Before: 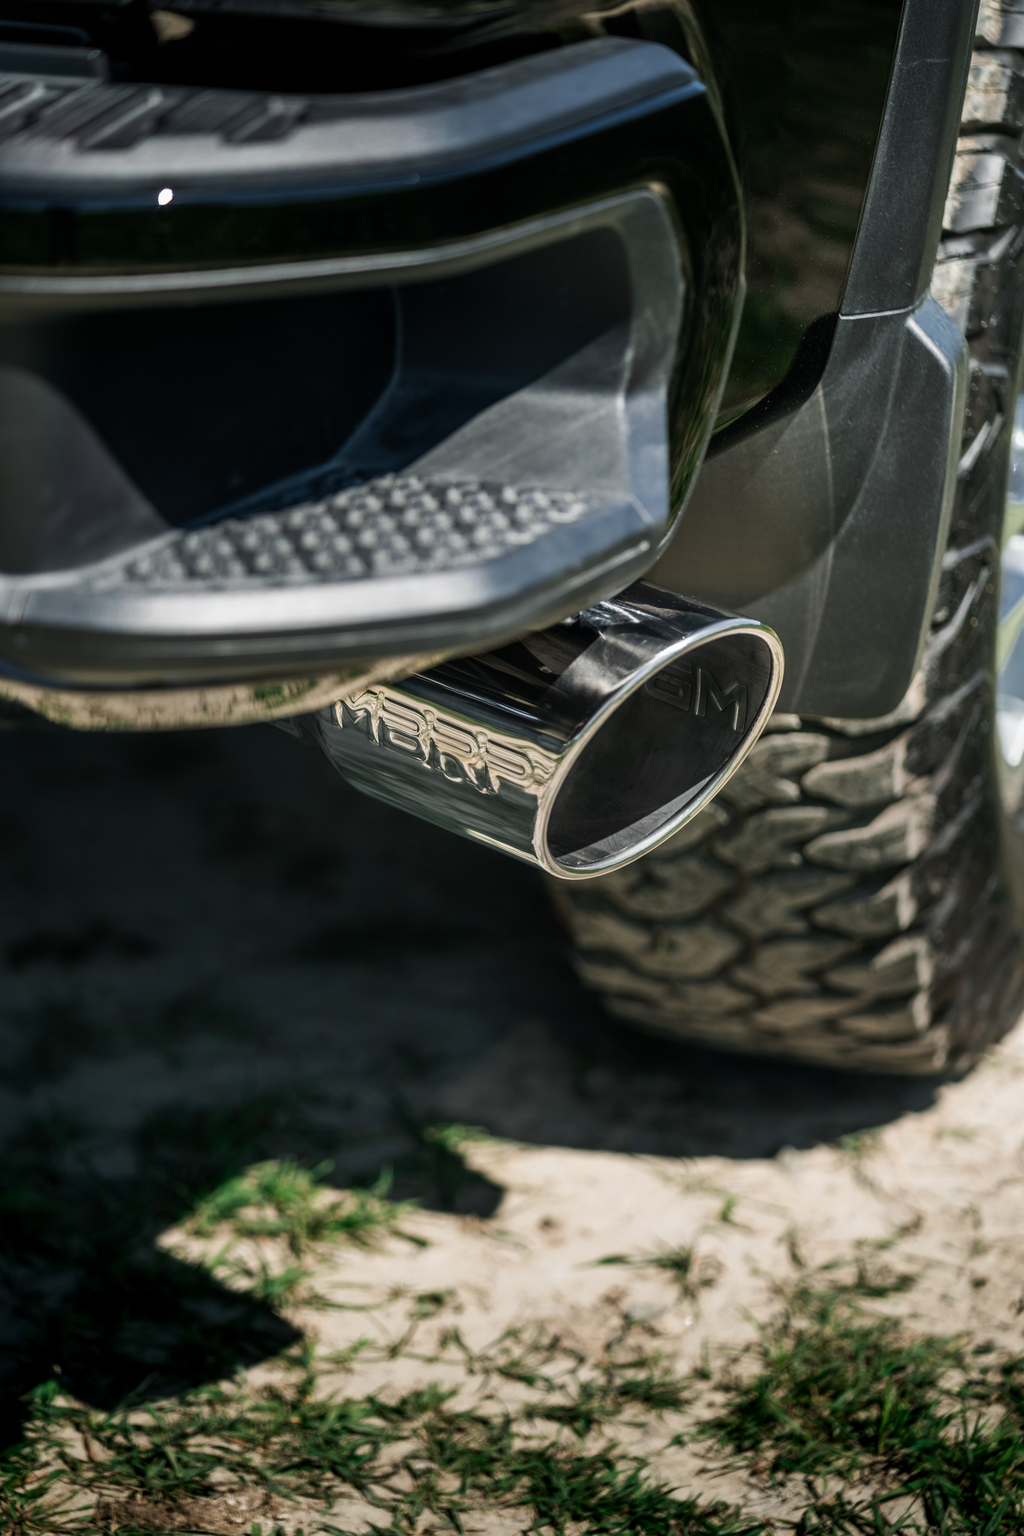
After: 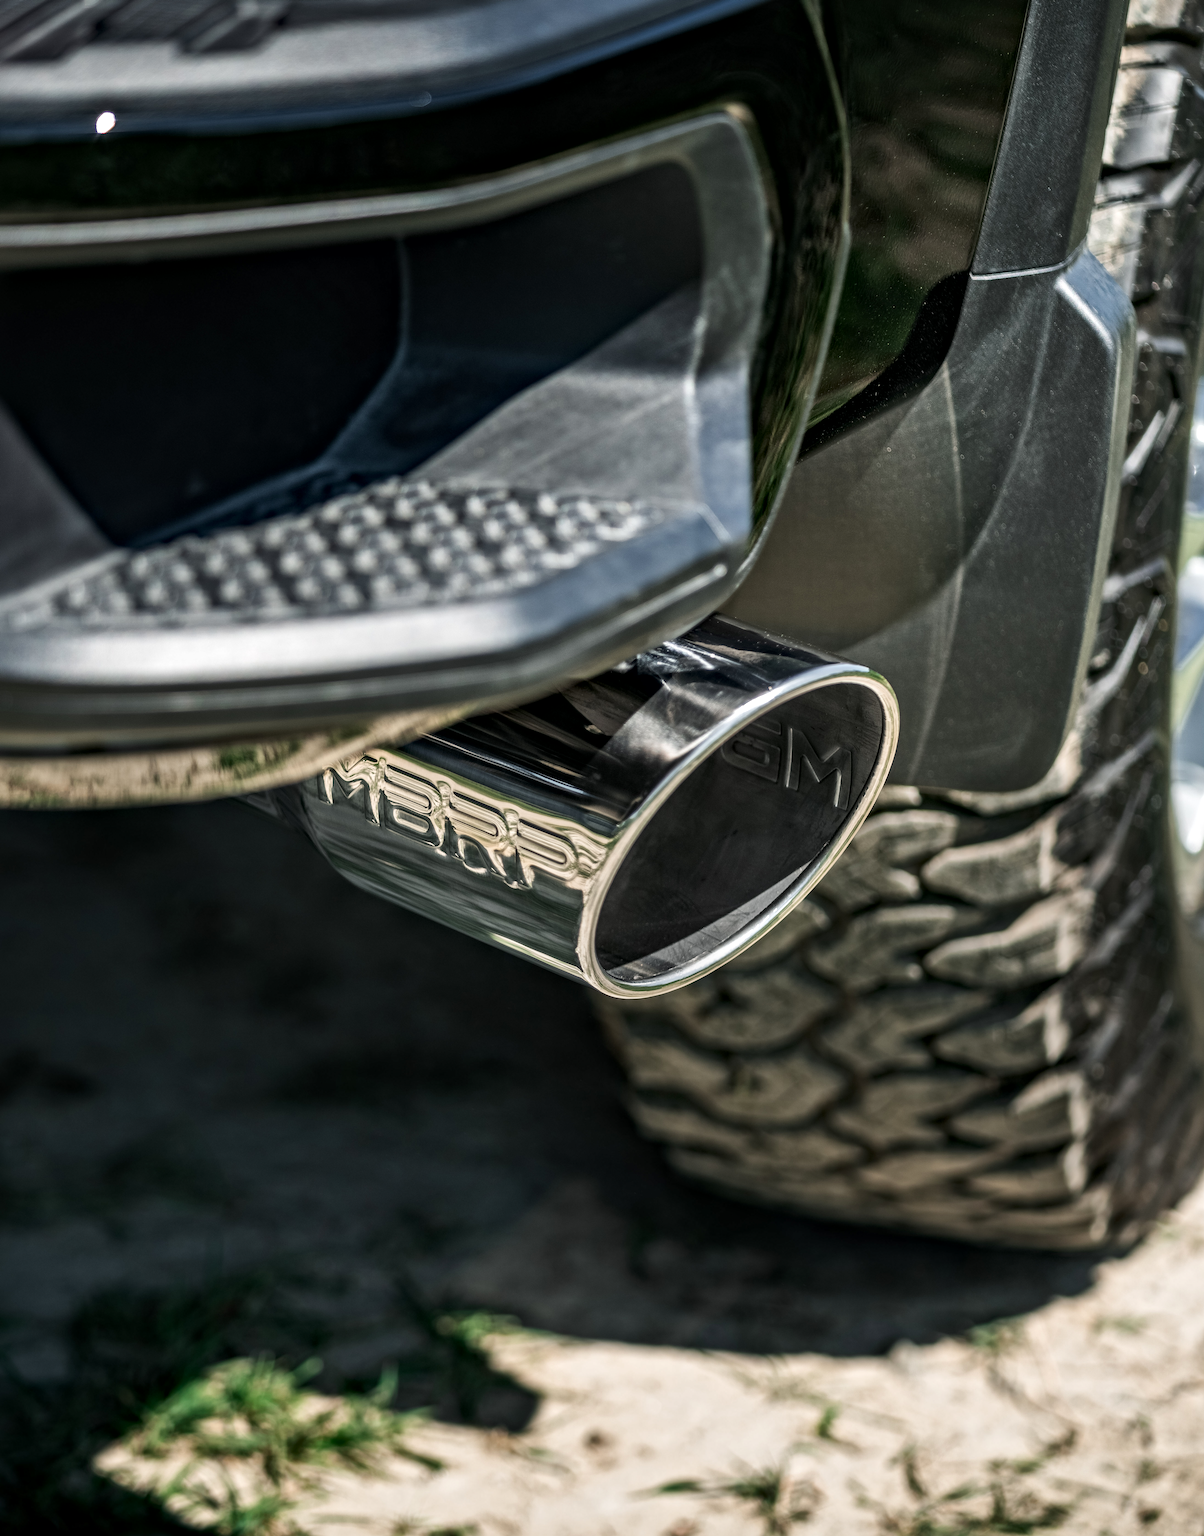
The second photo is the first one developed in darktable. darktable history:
local contrast: mode bilateral grid, contrast 25, coarseness 47, detail 151%, midtone range 0.2
crop: left 8.155%, top 6.611%, bottom 15.385%
exposure: exposure 0.131 EV, compensate highlight preservation false
